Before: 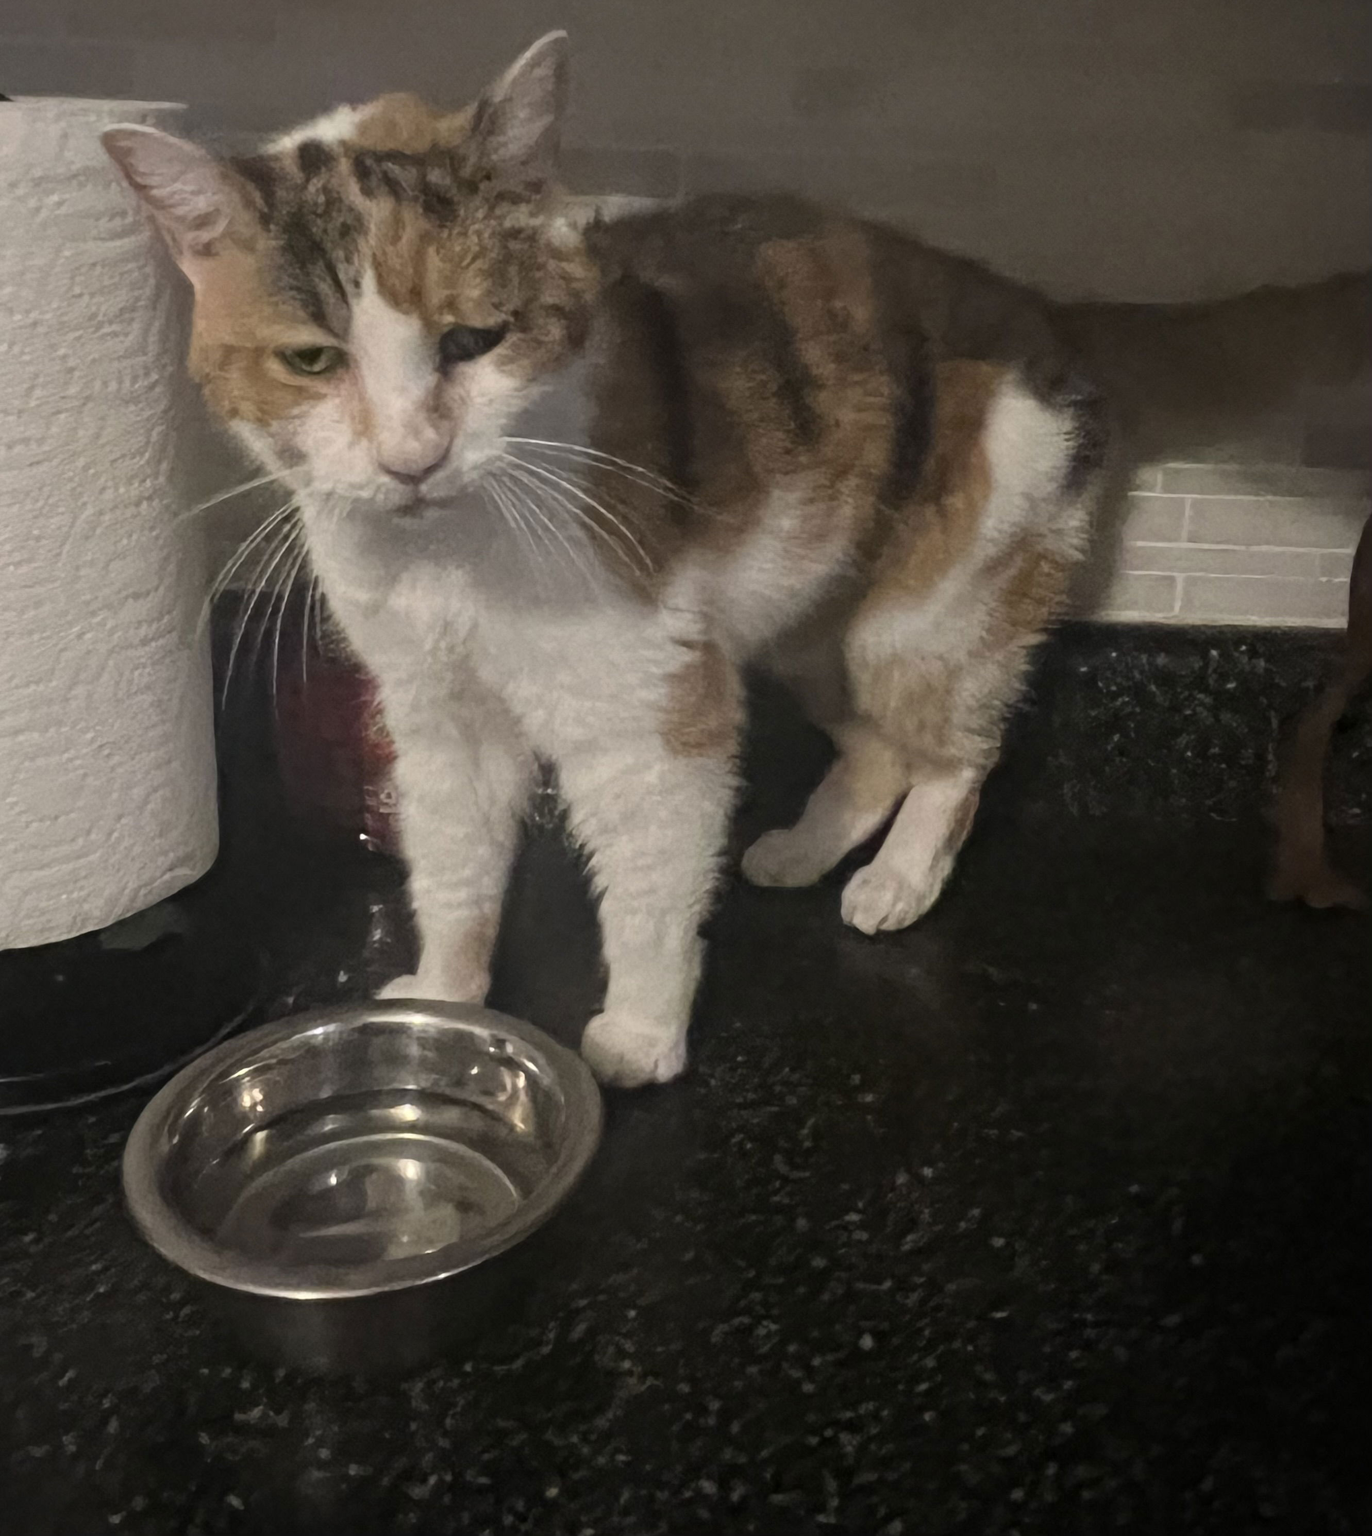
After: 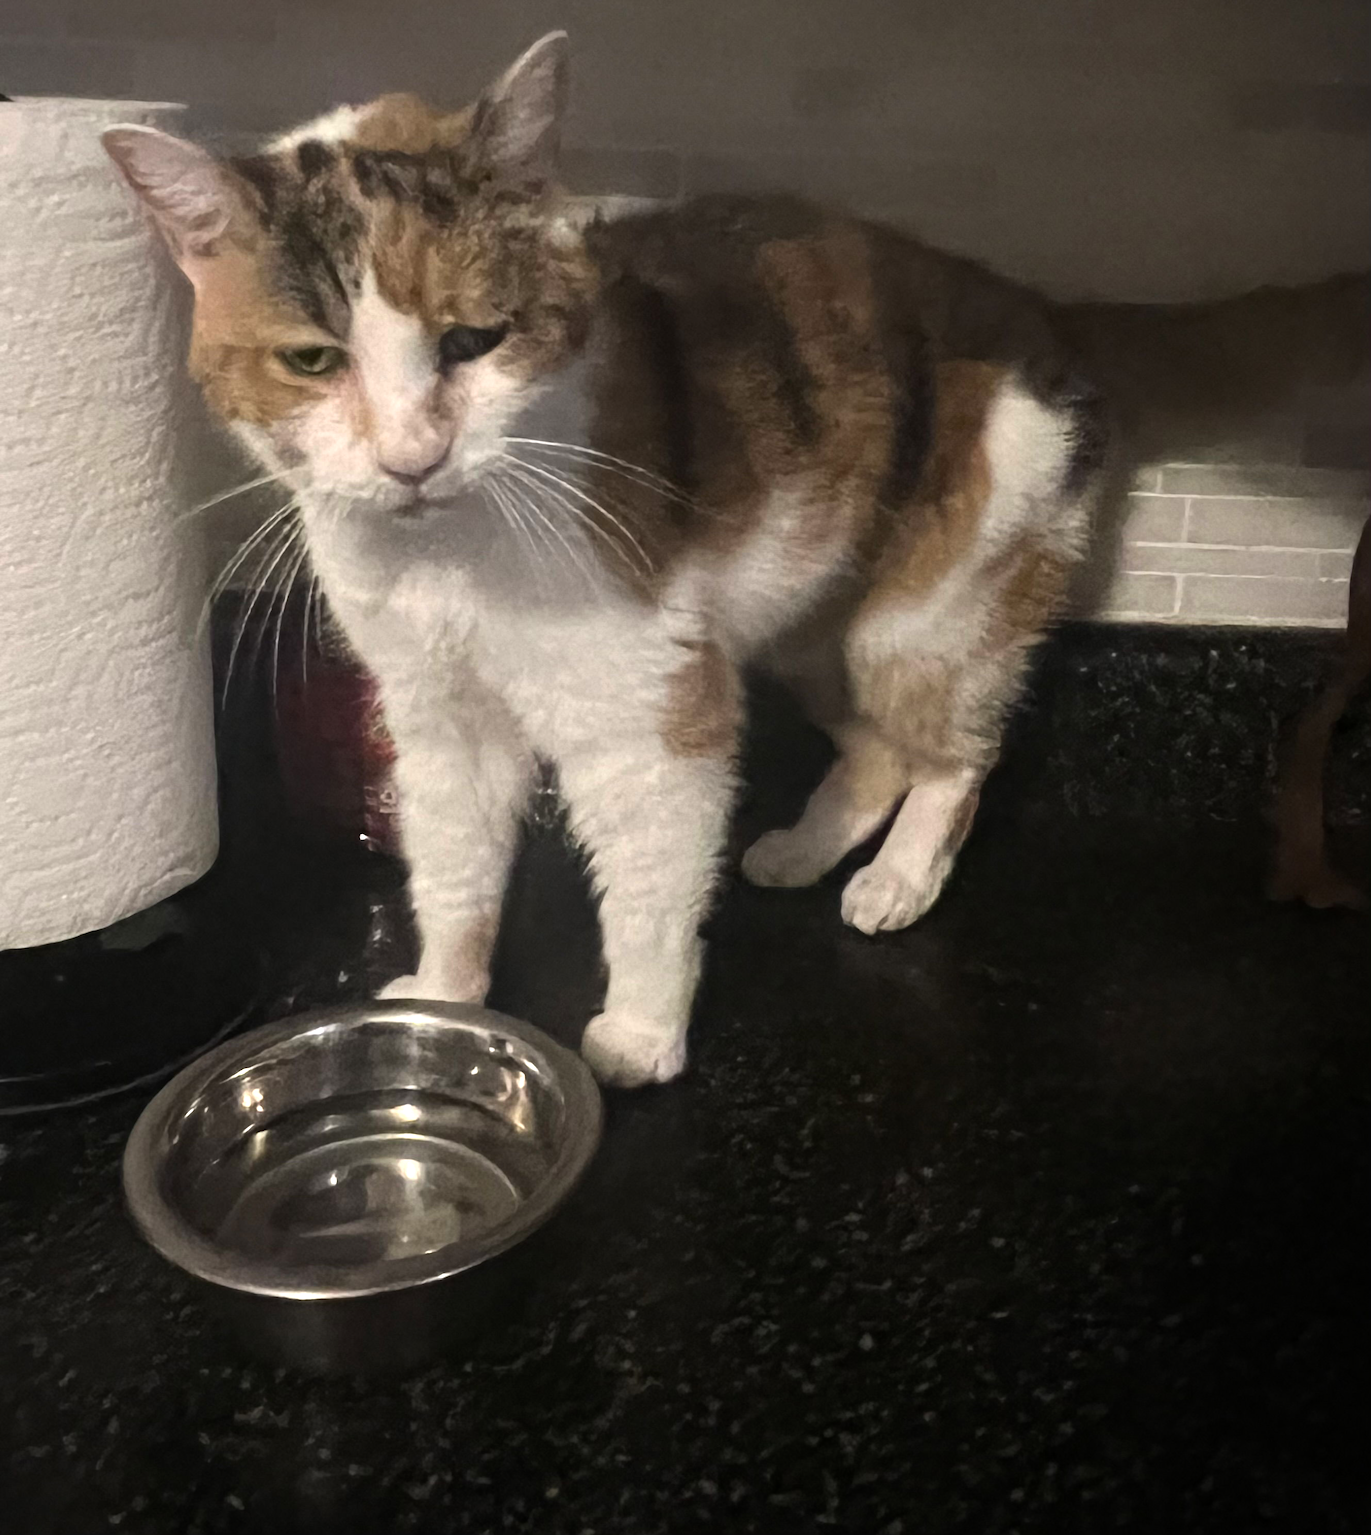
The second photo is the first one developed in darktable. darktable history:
tone equalizer: -8 EV -0.749 EV, -7 EV -0.681 EV, -6 EV -0.623 EV, -5 EV -0.36 EV, -3 EV 0.399 EV, -2 EV 0.6 EV, -1 EV 0.676 EV, +0 EV 0.764 EV, edges refinement/feathering 500, mask exposure compensation -1.57 EV, preserve details guided filter
